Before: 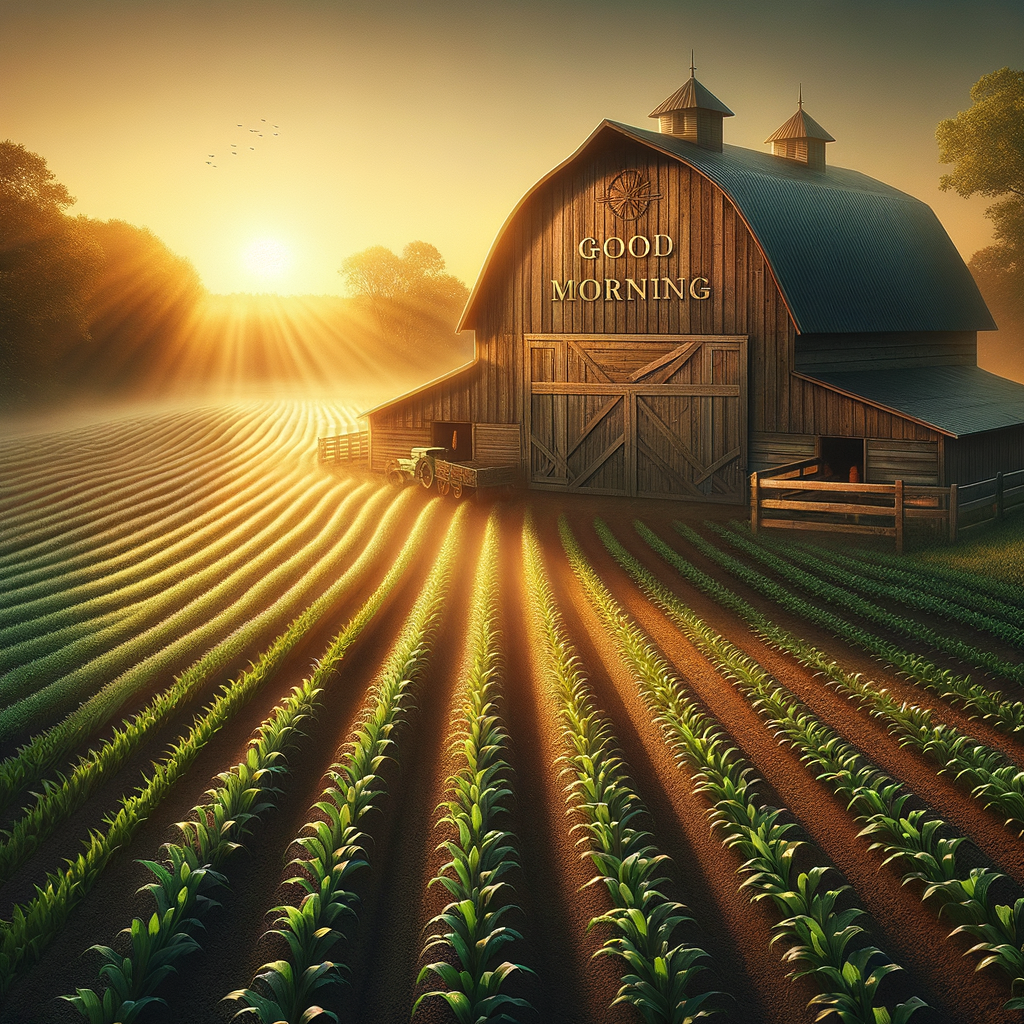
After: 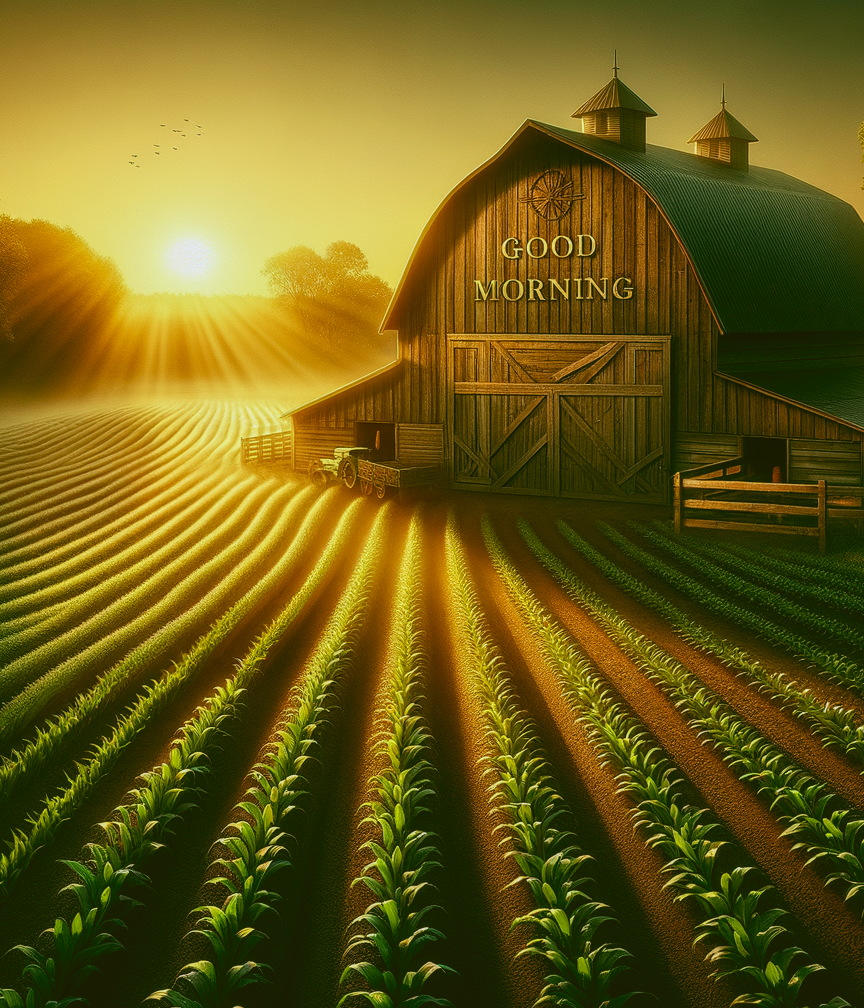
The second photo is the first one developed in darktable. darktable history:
crop: left 7.598%, right 7.873%
color correction: highlights a* -0.482, highlights b* 0.161, shadows a* 4.66, shadows b* 20.72
rgb curve: curves: ch0 [(0.123, 0.061) (0.995, 0.887)]; ch1 [(0.06, 0.116) (1, 0.906)]; ch2 [(0, 0) (0.824, 0.69) (1, 1)], mode RGB, independent channels, compensate middle gray true
local contrast: on, module defaults
